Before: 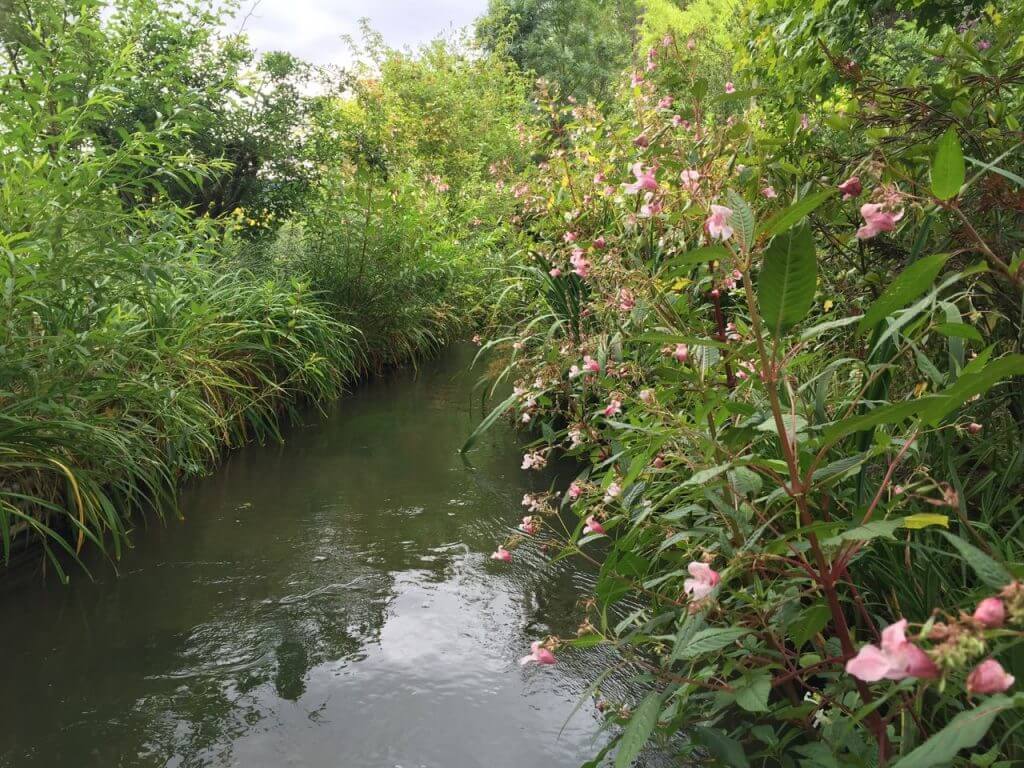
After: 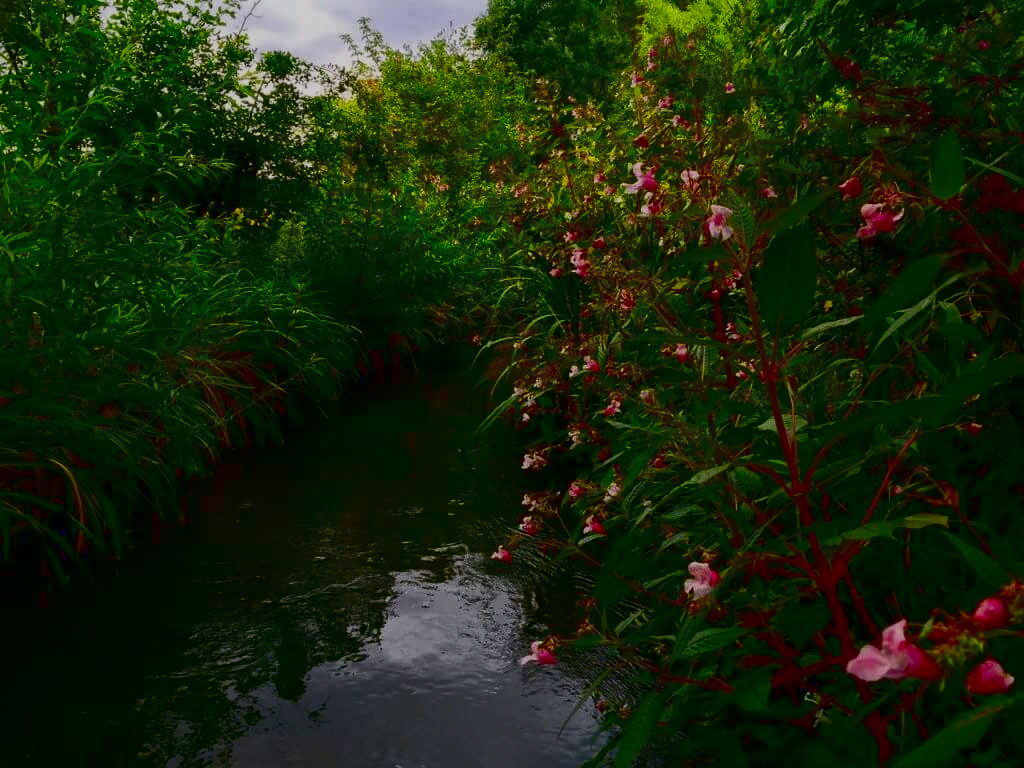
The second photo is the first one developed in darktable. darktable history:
color balance rgb: shadows lift › chroma 1%, shadows lift › hue 113°, highlights gain › chroma 0.2%, highlights gain › hue 333°, perceptual saturation grading › global saturation 20%, perceptual saturation grading › highlights -50%, perceptual saturation grading › shadows 25%, contrast -10%
contrast brightness saturation: brightness -1, saturation 1
